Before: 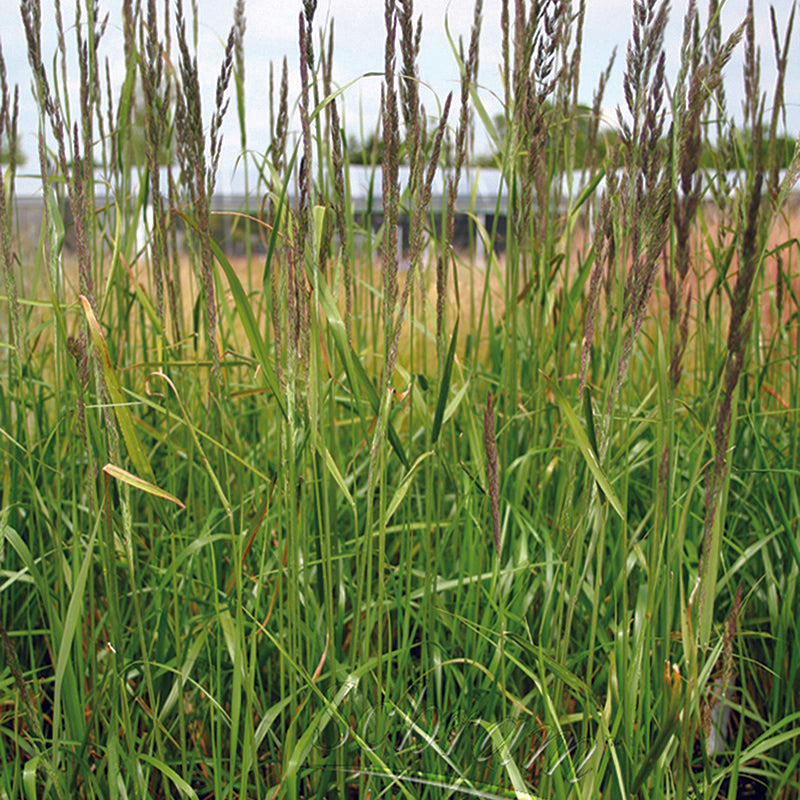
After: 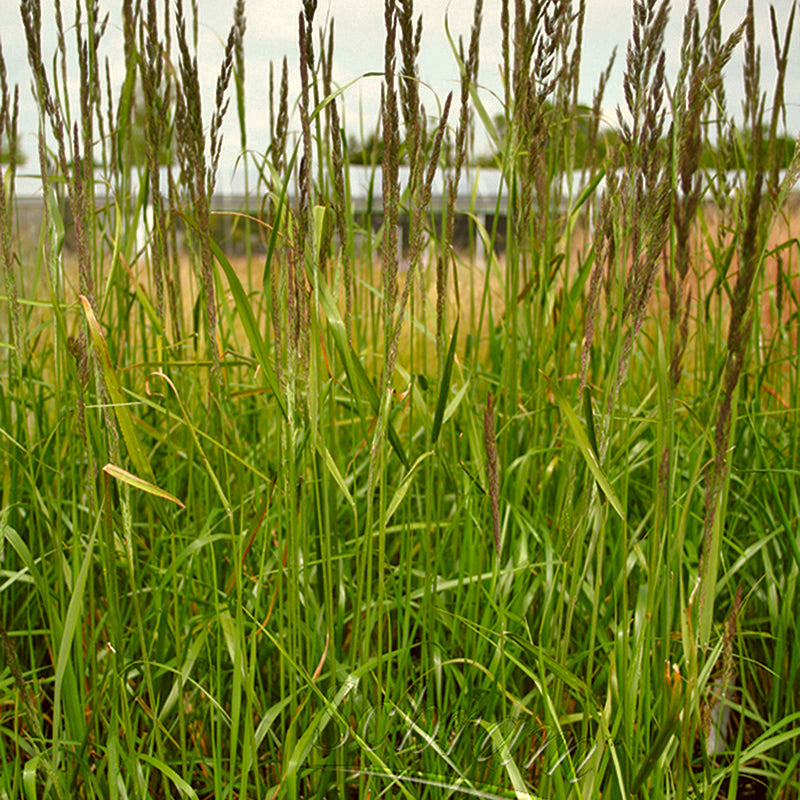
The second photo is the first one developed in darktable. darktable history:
color correction: highlights a* -1.43, highlights b* 10.12, shadows a* 0.395, shadows b* 19.35
shadows and highlights: highlights color adjustment 0%, low approximation 0.01, soften with gaussian
